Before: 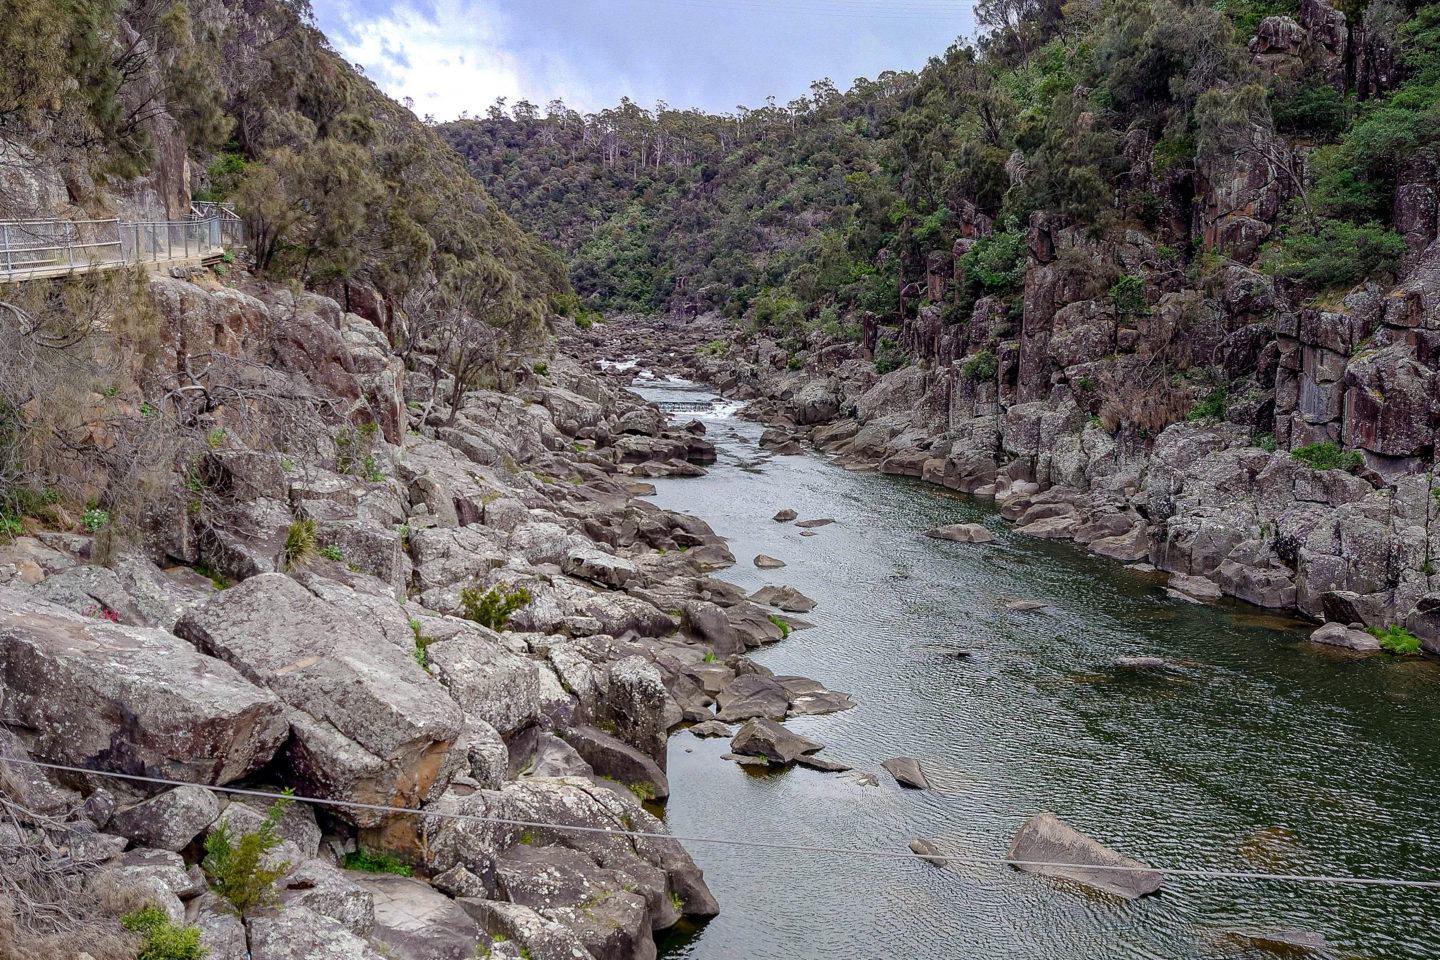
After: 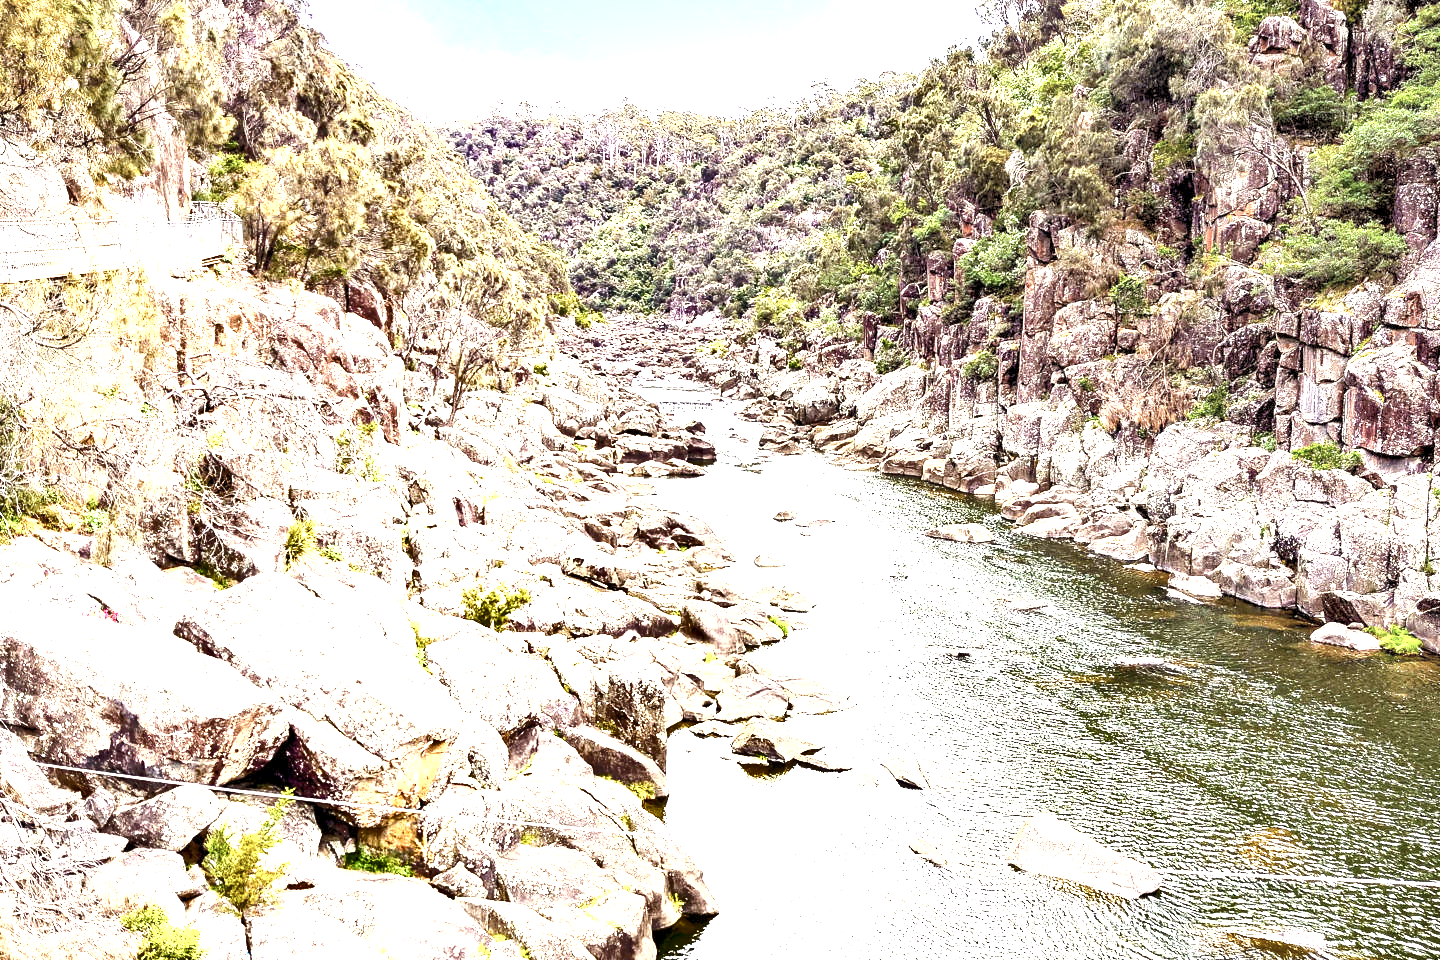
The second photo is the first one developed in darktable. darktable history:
color correction: highlights b* 0.023, saturation 0.529
exposure: black level correction 0.001, exposure 2.608 EV, compensate highlight preservation false
color balance rgb: power › luminance 9.859%, power › chroma 2.803%, power › hue 57.81°, highlights gain › chroma 2.195%, highlights gain › hue 74.56°, perceptual saturation grading › global saturation 39.783%, perceptual brilliance grading › global brilliance 12.508%
shadows and highlights: shadows 31.79, highlights -31.61, highlights color adjustment 49.51%, soften with gaussian
